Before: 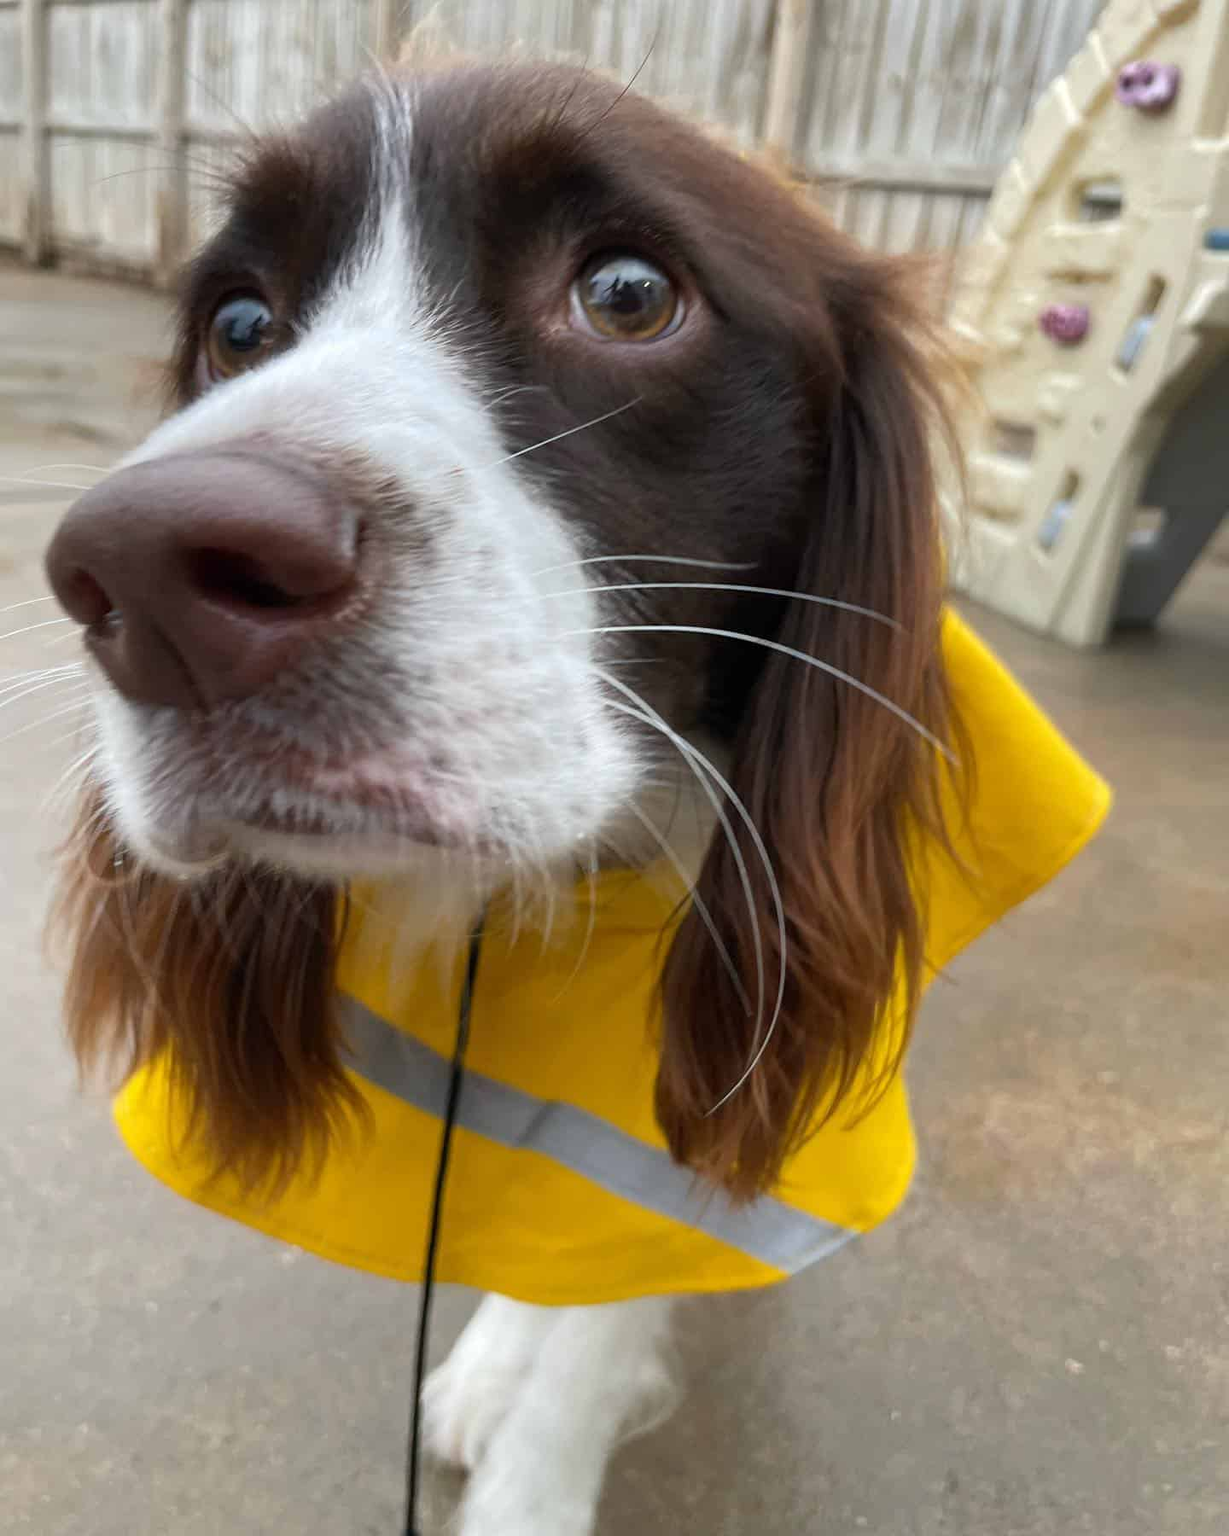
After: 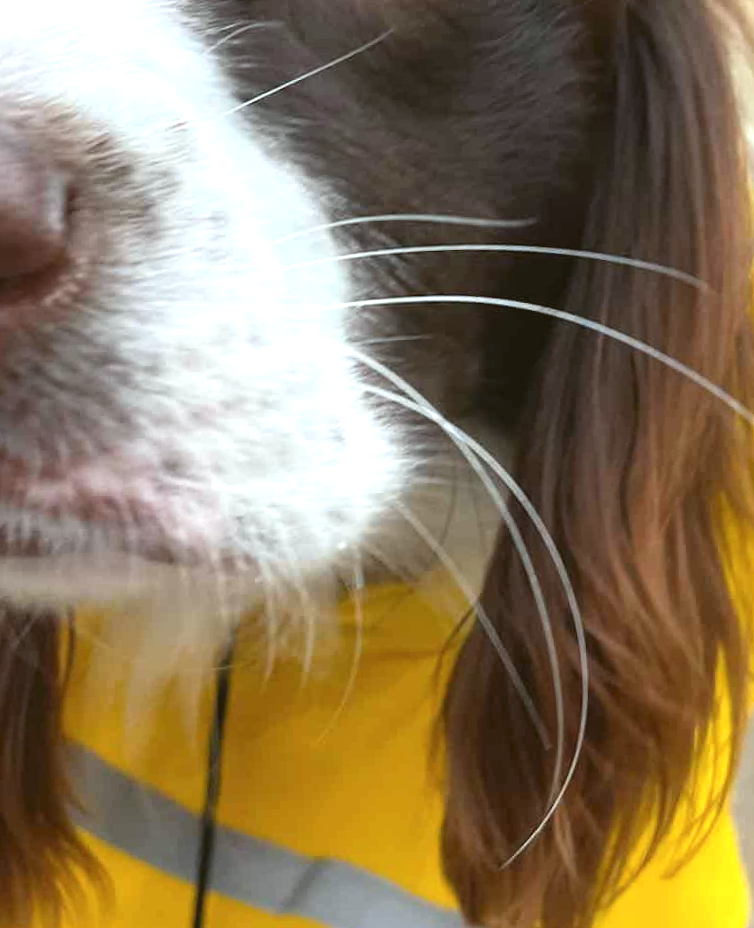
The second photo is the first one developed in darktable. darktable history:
base curve: curves: ch0 [(0, 0) (0.989, 0.992)], preserve colors none
rotate and perspective: rotation -2.29°, automatic cropping off
exposure: black level correction -0.002, exposure 0.708 EV, compensate exposure bias true, compensate highlight preservation false
crop: left 25%, top 25%, right 25%, bottom 25%
color balance: lift [1.004, 1.002, 1.002, 0.998], gamma [1, 1.007, 1.002, 0.993], gain [1, 0.977, 1.013, 1.023], contrast -3.64%
